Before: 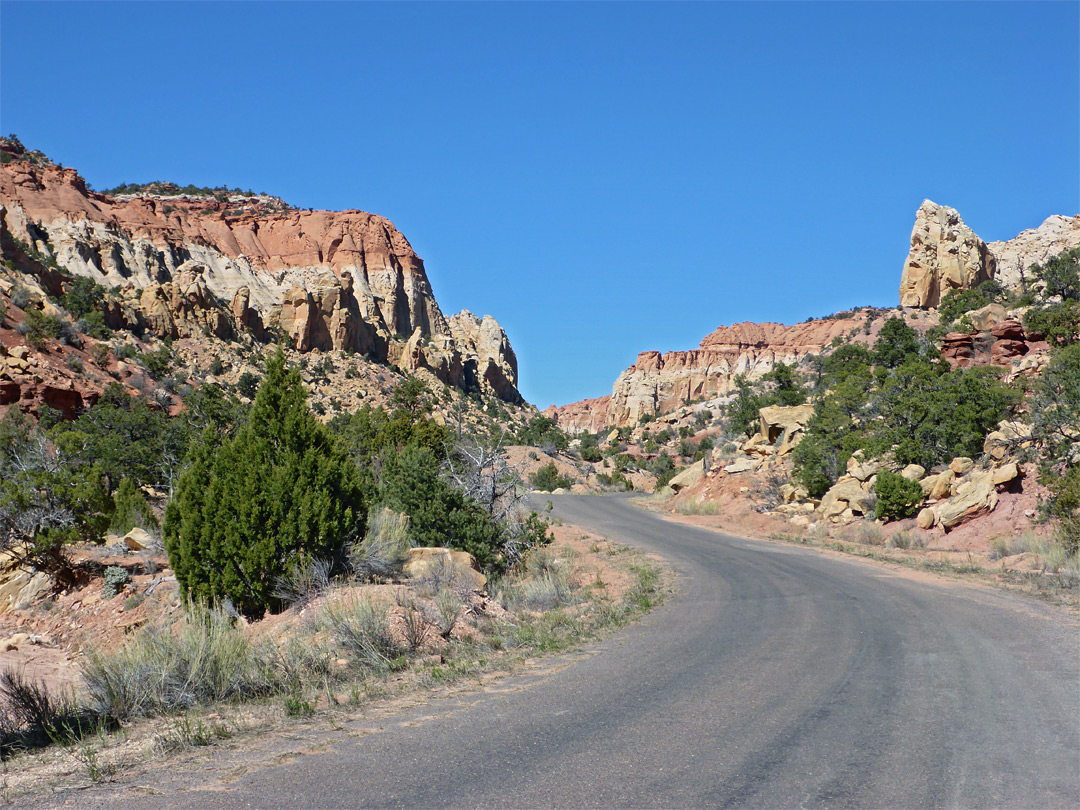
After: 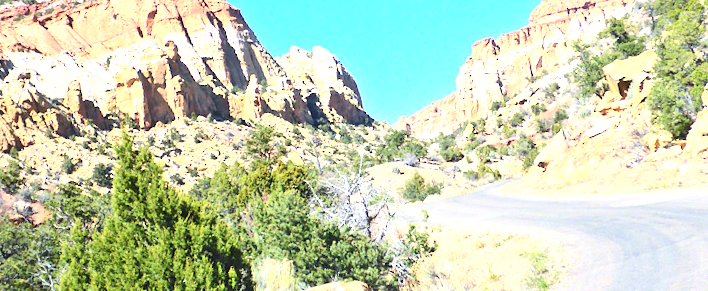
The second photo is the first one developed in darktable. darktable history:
crop: left 11.123%, top 27.61%, right 18.3%, bottom 17.034%
exposure: black level correction 0, exposure 1.741 EV, compensate exposure bias true, compensate highlight preservation false
contrast brightness saturation: contrast 0.2, brightness 0.15, saturation 0.14
rotate and perspective: rotation -14.8°, crop left 0.1, crop right 0.903, crop top 0.25, crop bottom 0.748
